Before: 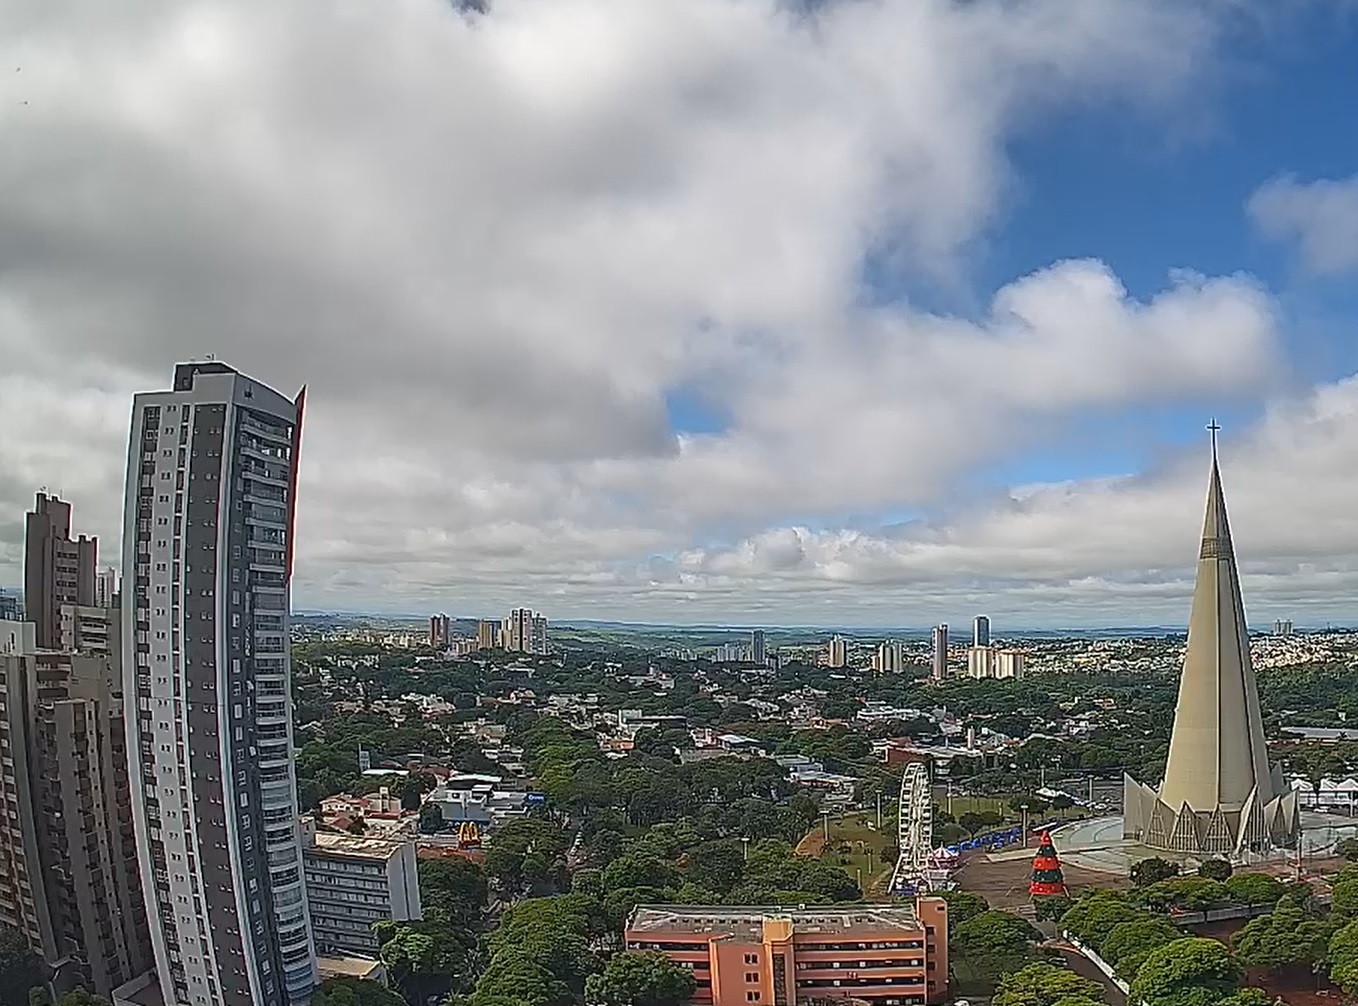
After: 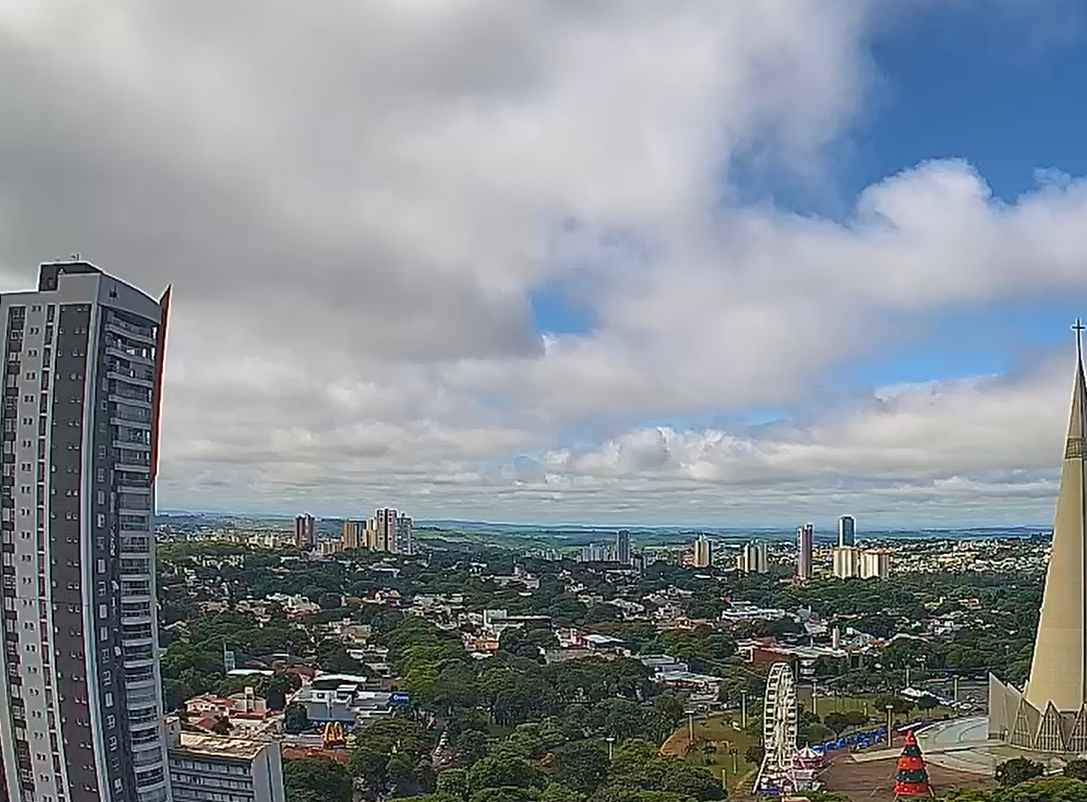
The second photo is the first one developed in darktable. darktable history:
velvia: on, module defaults
crop and rotate: left 9.944%, top 9.949%, right 9.992%, bottom 10.309%
